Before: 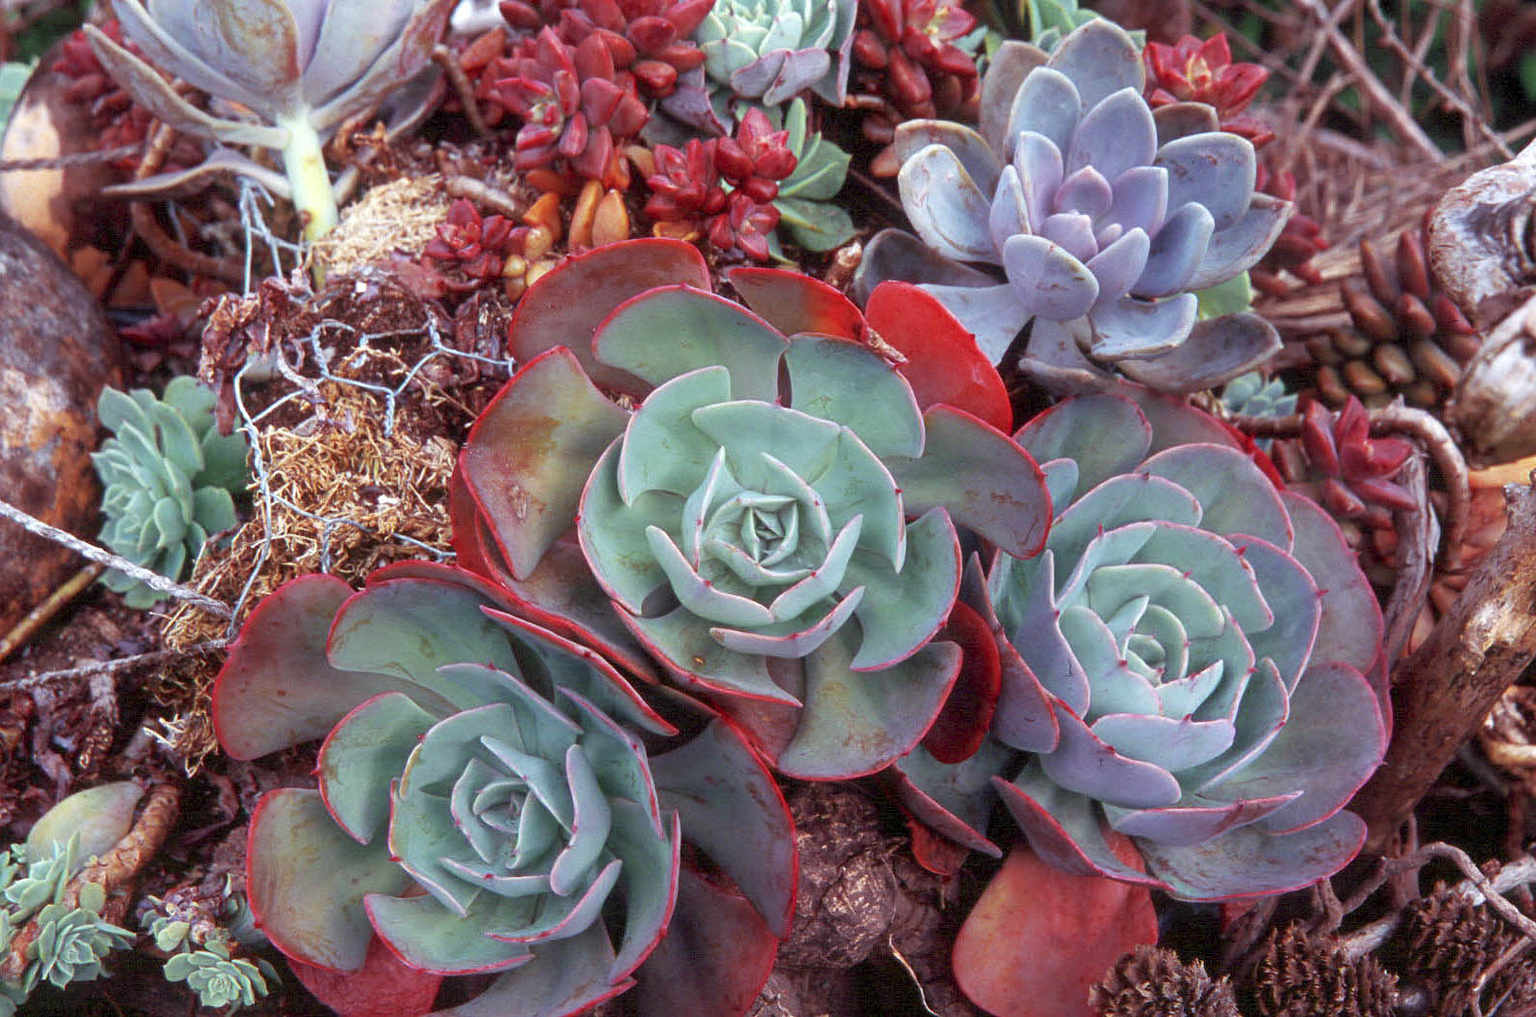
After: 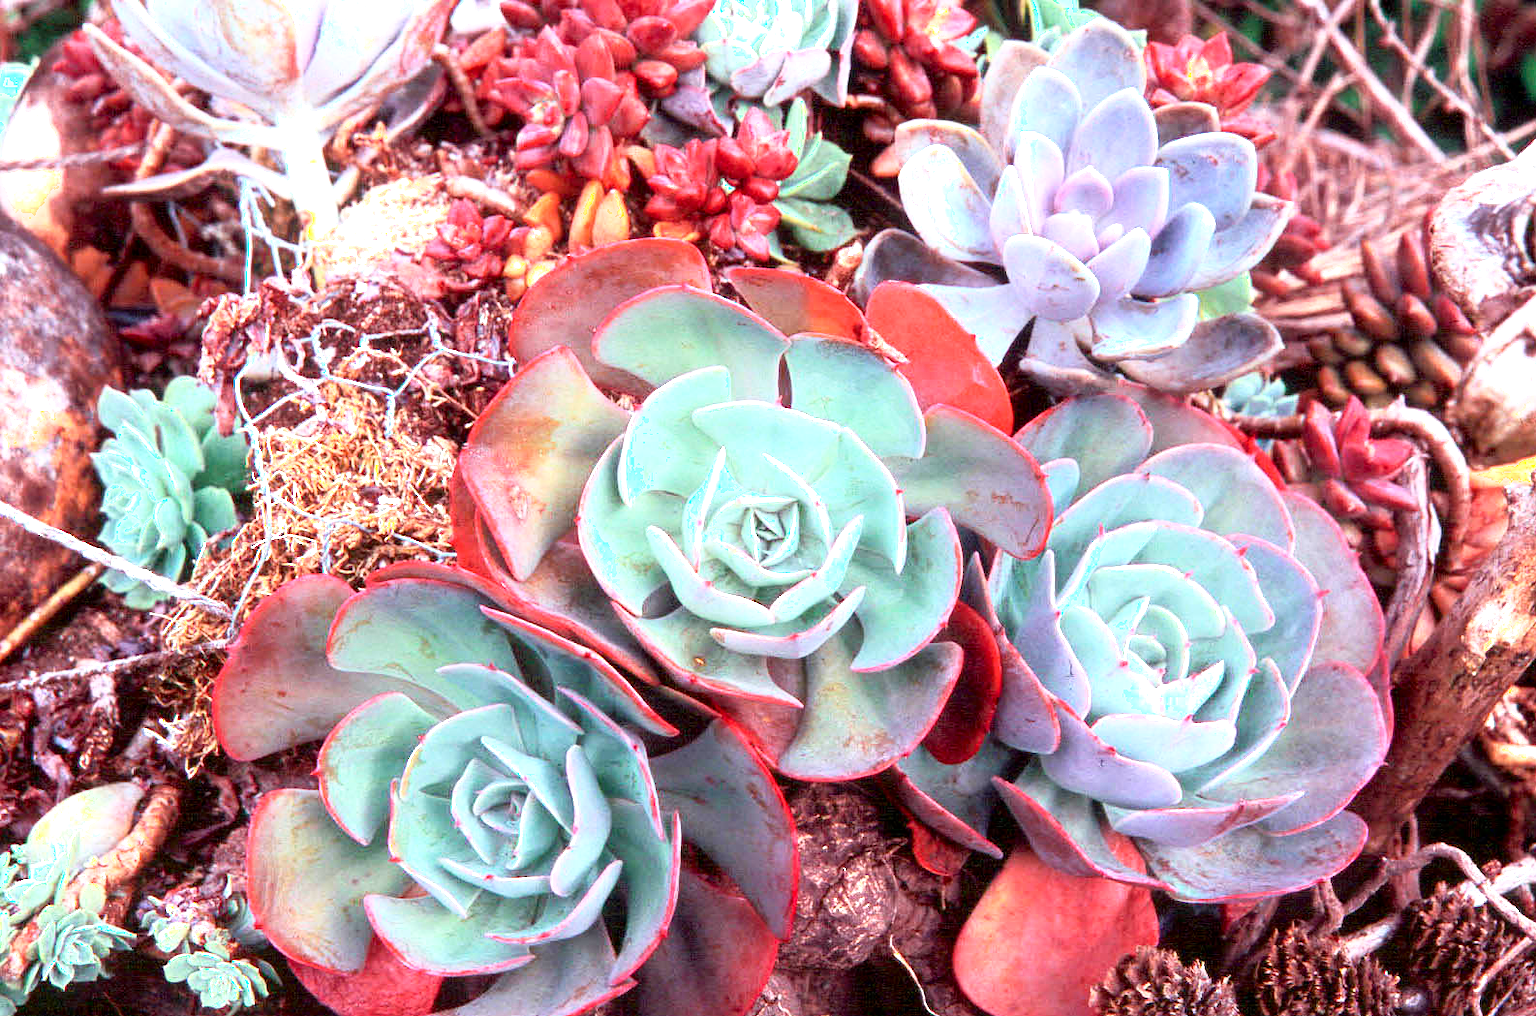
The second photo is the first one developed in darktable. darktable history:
shadows and highlights: shadows -62.32, white point adjustment -5.22, highlights 61.59
exposure: black level correction 0, exposure 1.2 EV, compensate exposure bias true, compensate highlight preservation false
